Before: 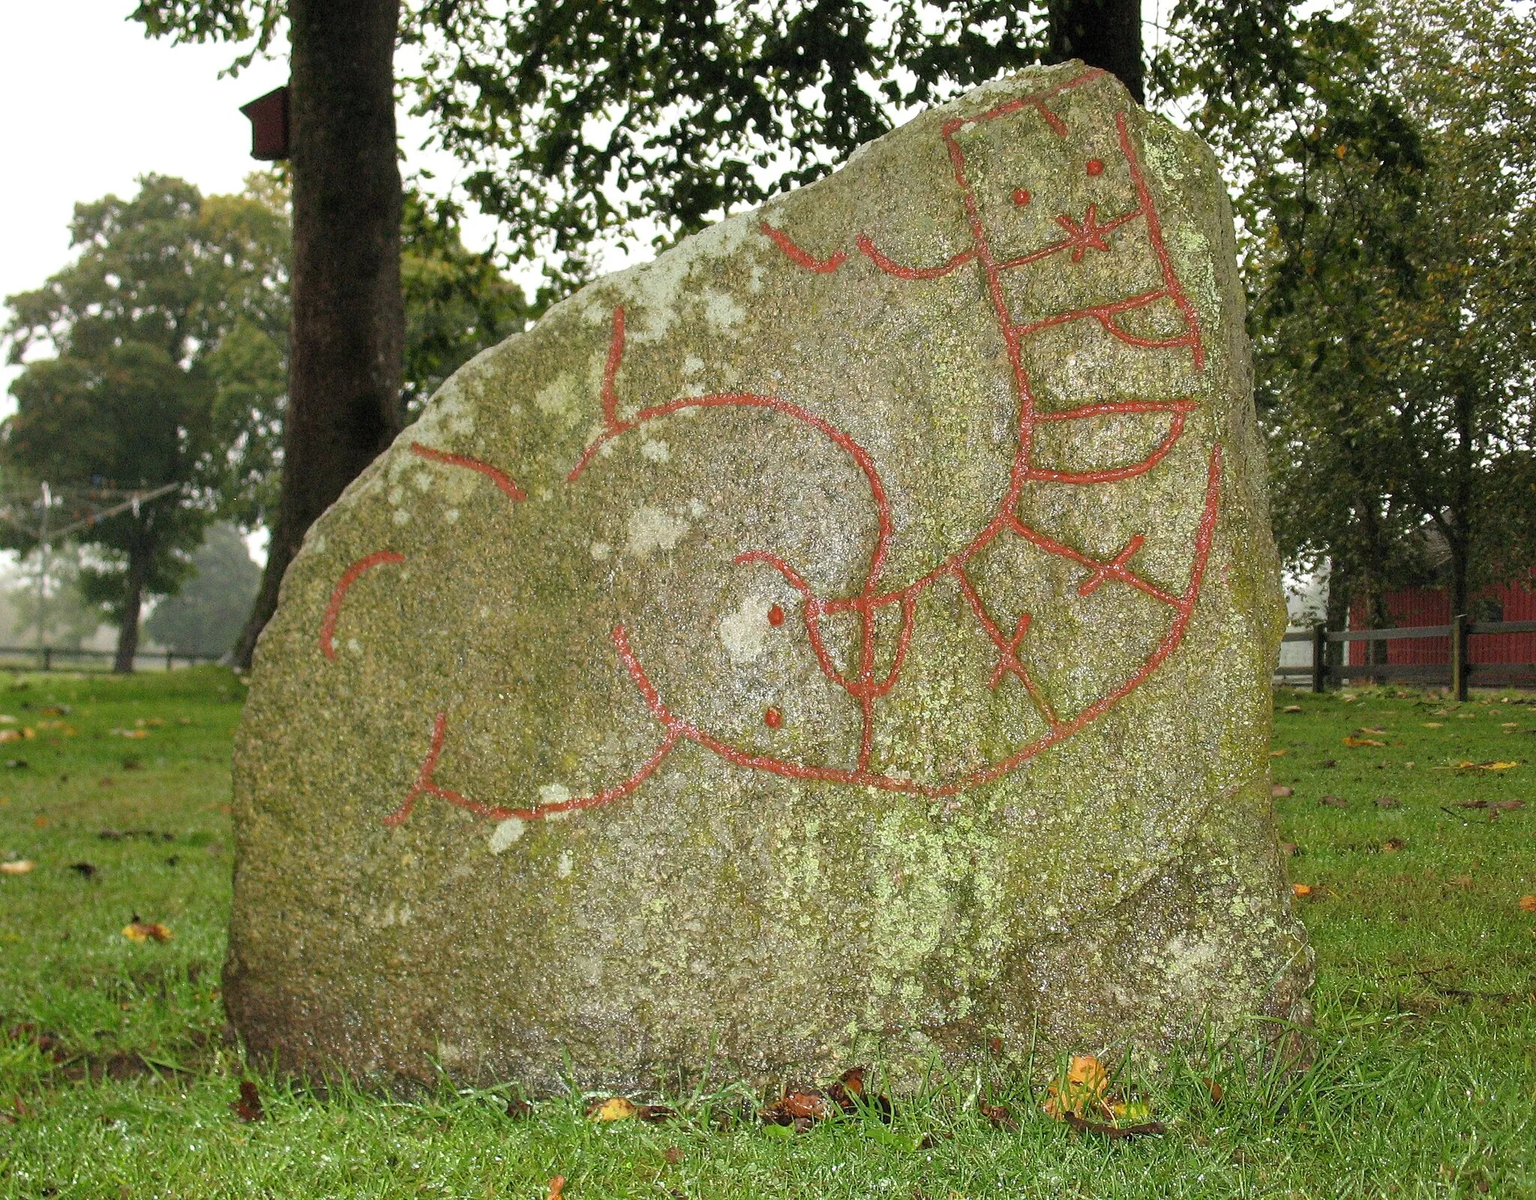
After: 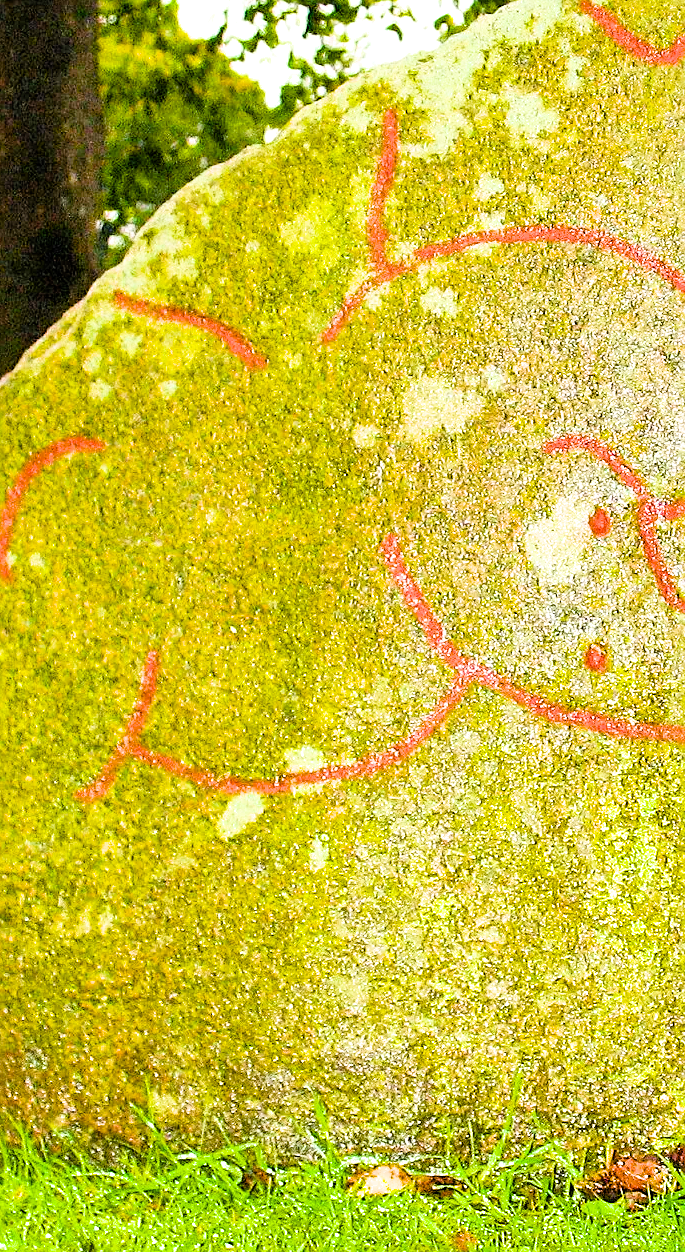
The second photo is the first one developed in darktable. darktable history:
crop and rotate: left 21.274%, top 18.694%, right 45.263%, bottom 2.998%
sharpen: on, module defaults
filmic rgb: middle gray luminance 12.9%, black relative exposure -10.19 EV, white relative exposure 3.47 EV, target black luminance 0%, hardness 5.75, latitude 45.13%, contrast 1.221, highlights saturation mix 6.47%, shadows ↔ highlights balance 26.39%
color balance rgb: shadows lift › hue 87.91°, linear chroma grading › global chroma 40.02%, perceptual saturation grading › global saturation 37.169%, perceptual saturation grading › shadows 34.735%, global vibrance 20%
exposure: black level correction 0, exposure 1.386 EV, compensate highlight preservation false
